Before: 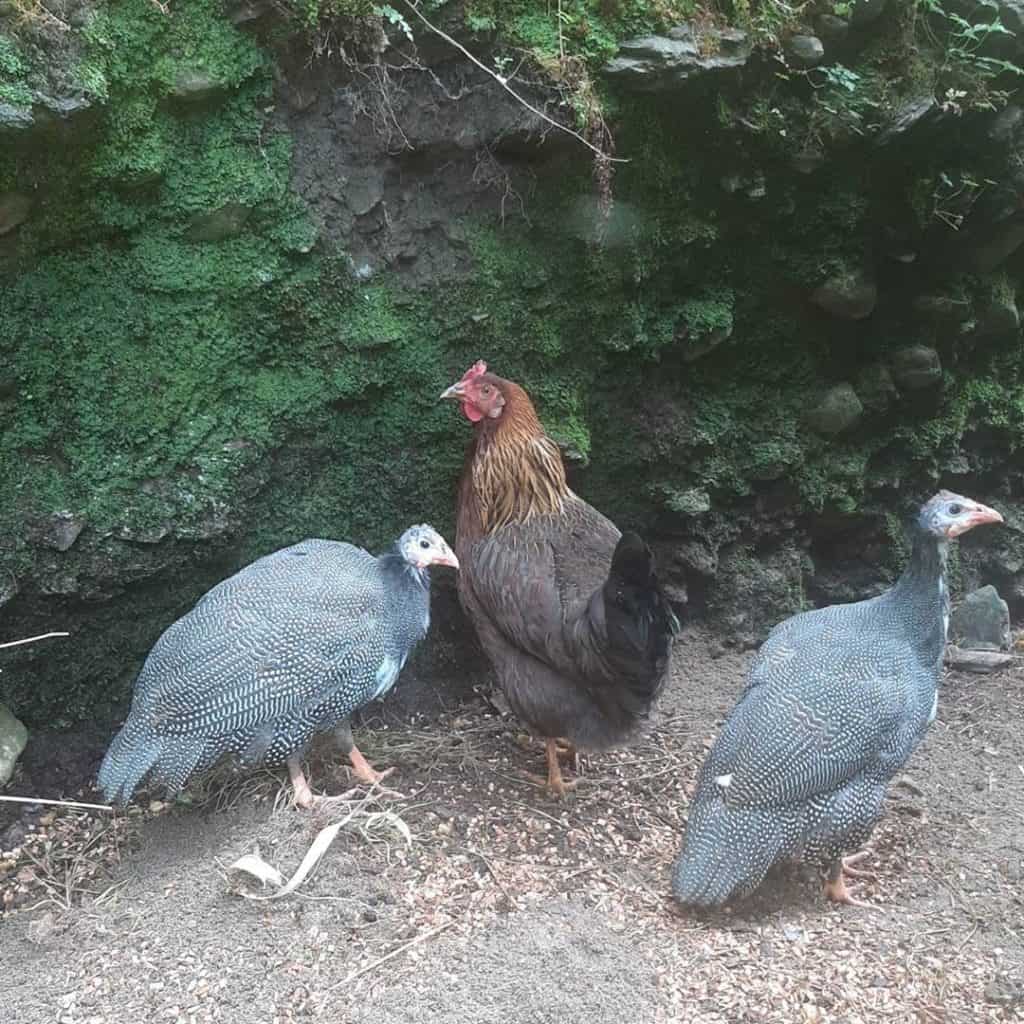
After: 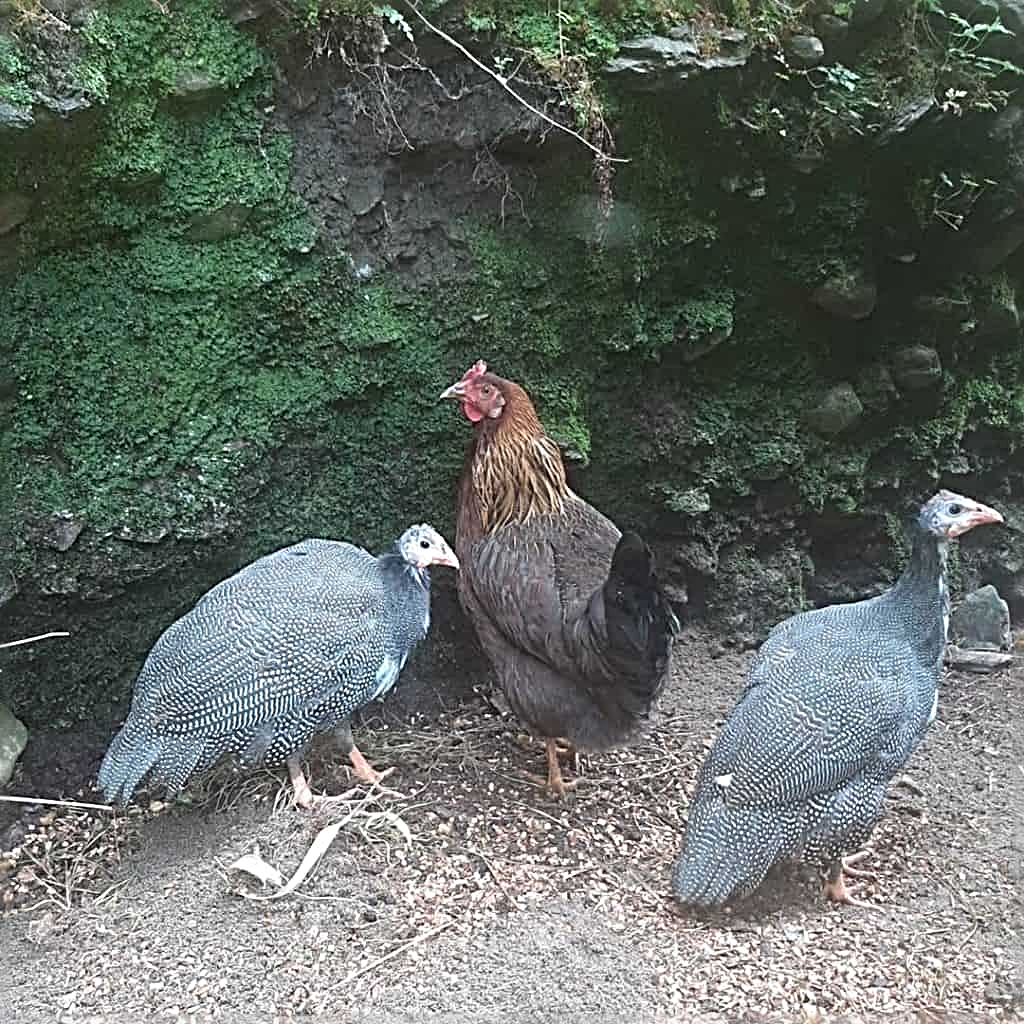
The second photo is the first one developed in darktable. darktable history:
sharpen: radius 3.671, amount 0.929
